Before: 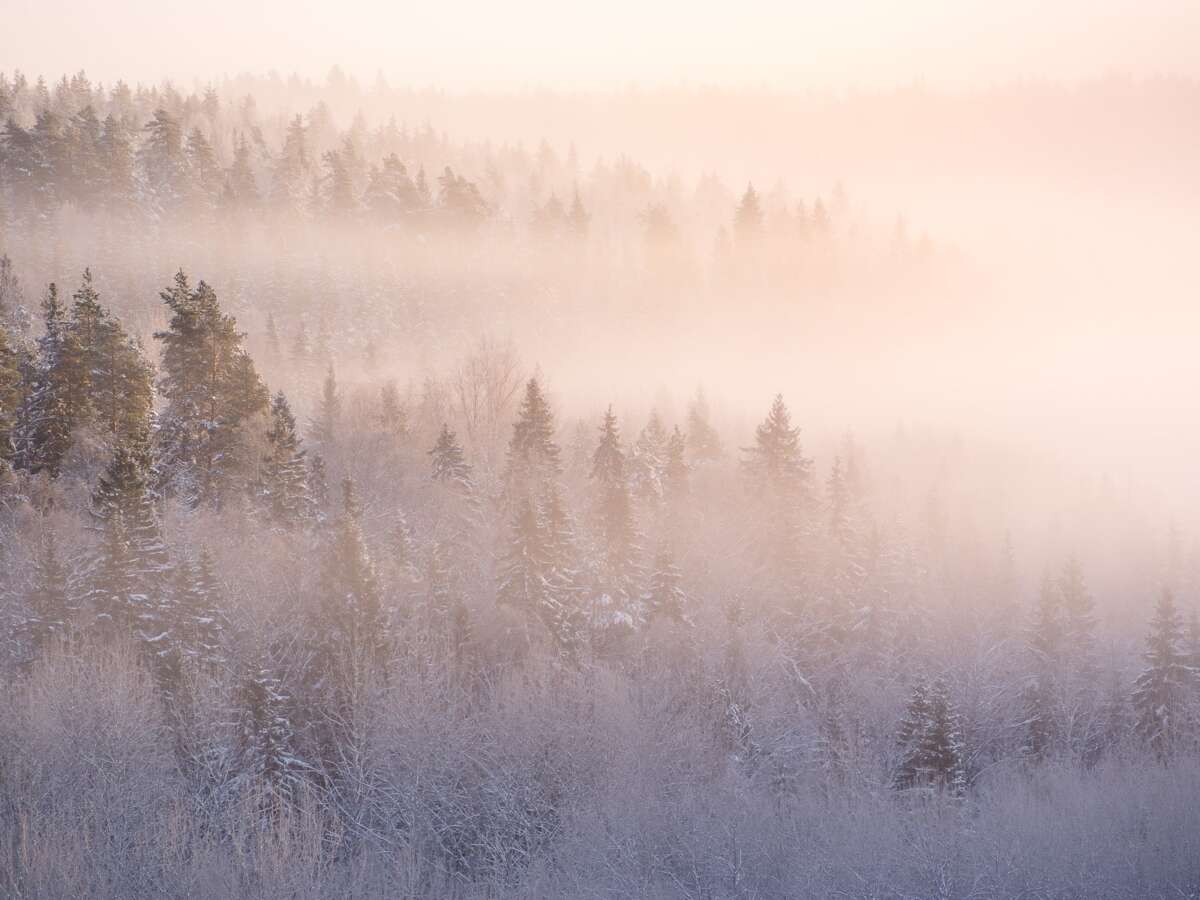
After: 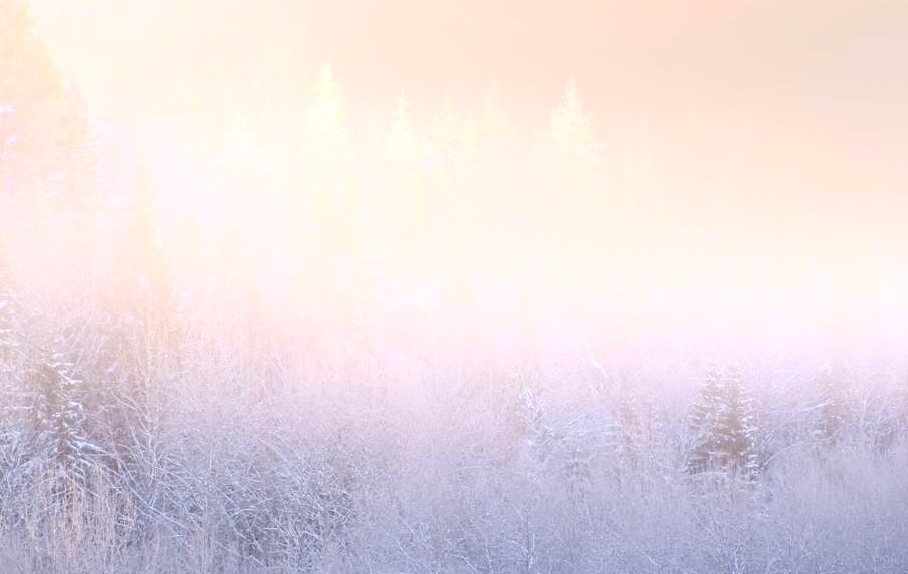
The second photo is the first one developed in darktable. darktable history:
bloom: on, module defaults
exposure: black level correction 0, exposure 1 EV, compensate exposure bias true, compensate highlight preservation false
crop and rotate: left 17.299%, top 35.115%, right 7.015%, bottom 1.024%
